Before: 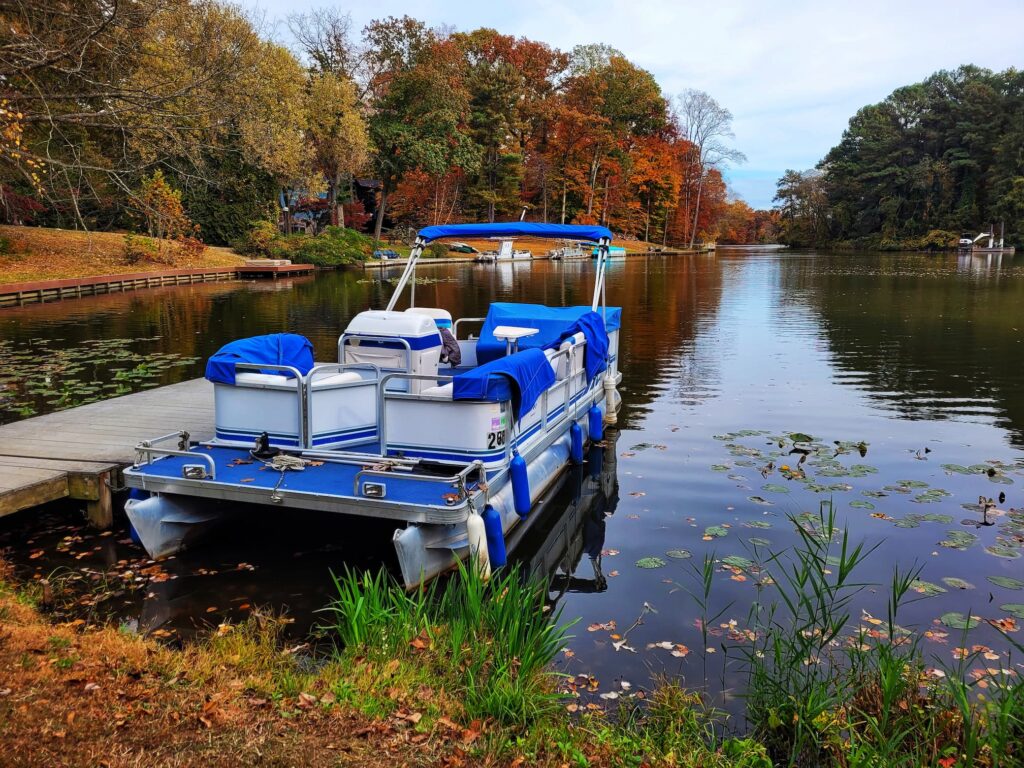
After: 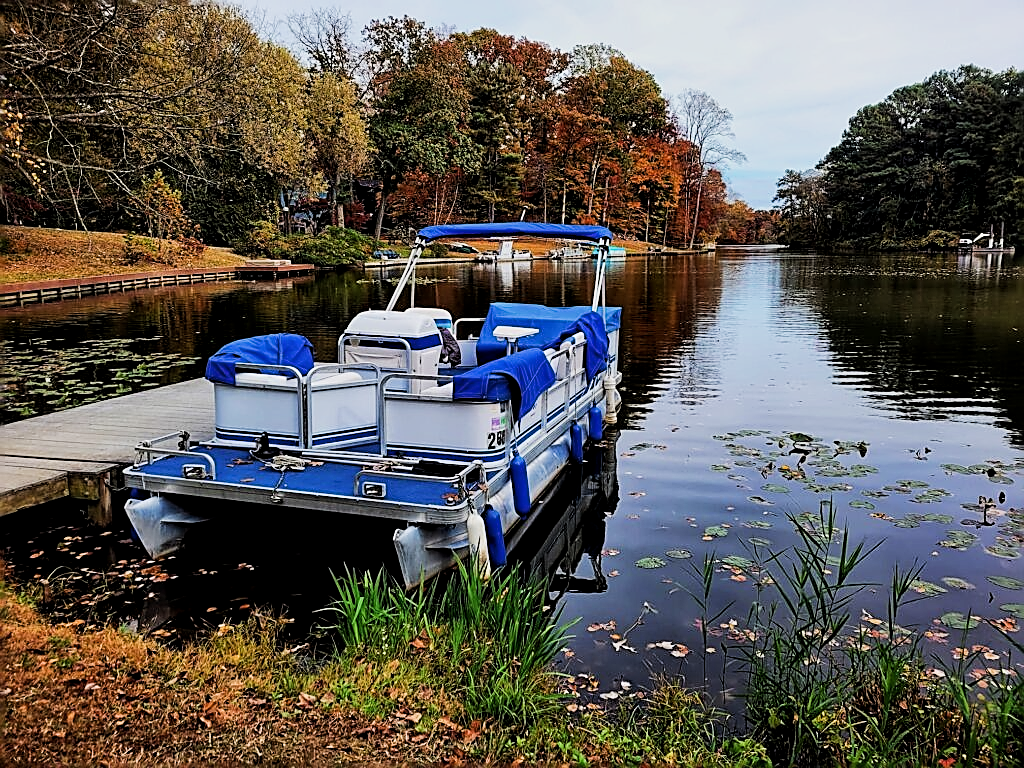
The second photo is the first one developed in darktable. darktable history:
local contrast: highlights 106%, shadows 100%, detail 119%, midtone range 0.2
sharpen: radius 1.668, amount 1.284
filmic rgb: black relative exposure -5 EV, white relative exposure 3.96 EV, threshold 5.97 EV, hardness 2.9, contrast 1.3, highlights saturation mix -29.45%, contrast in shadows safe, enable highlight reconstruction true
